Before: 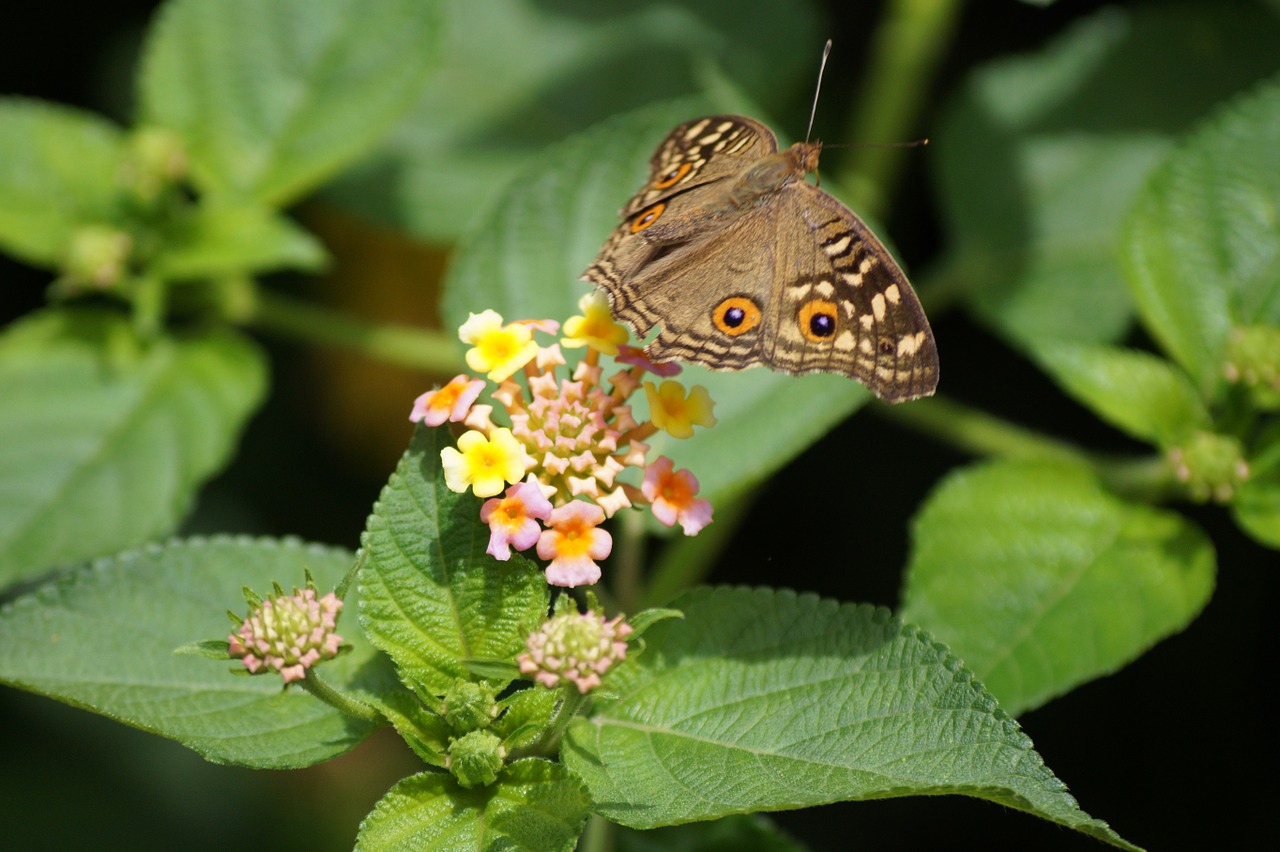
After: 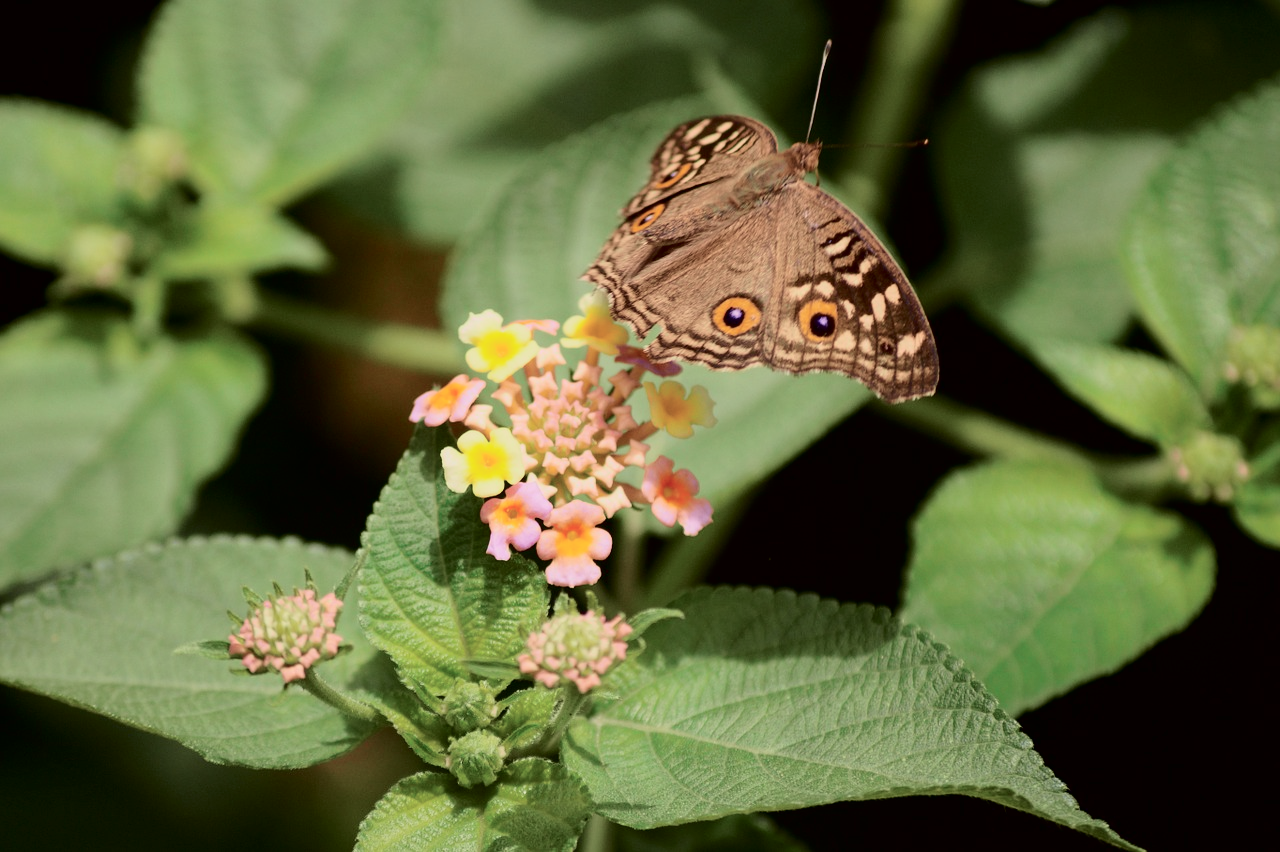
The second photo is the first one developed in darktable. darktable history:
tone curve: curves: ch0 [(0, 0) (0.049, 0.01) (0.154, 0.081) (0.491, 0.519) (0.748, 0.765) (1, 0.919)]; ch1 [(0, 0) (0.172, 0.123) (0.317, 0.272) (0.401, 0.422) (0.489, 0.496) (0.531, 0.557) (0.615, 0.612) (0.741, 0.783) (1, 1)]; ch2 [(0, 0) (0.411, 0.424) (0.483, 0.478) (0.544, 0.56) (0.686, 0.638) (1, 1)], color space Lab, independent channels, preserve colors none
